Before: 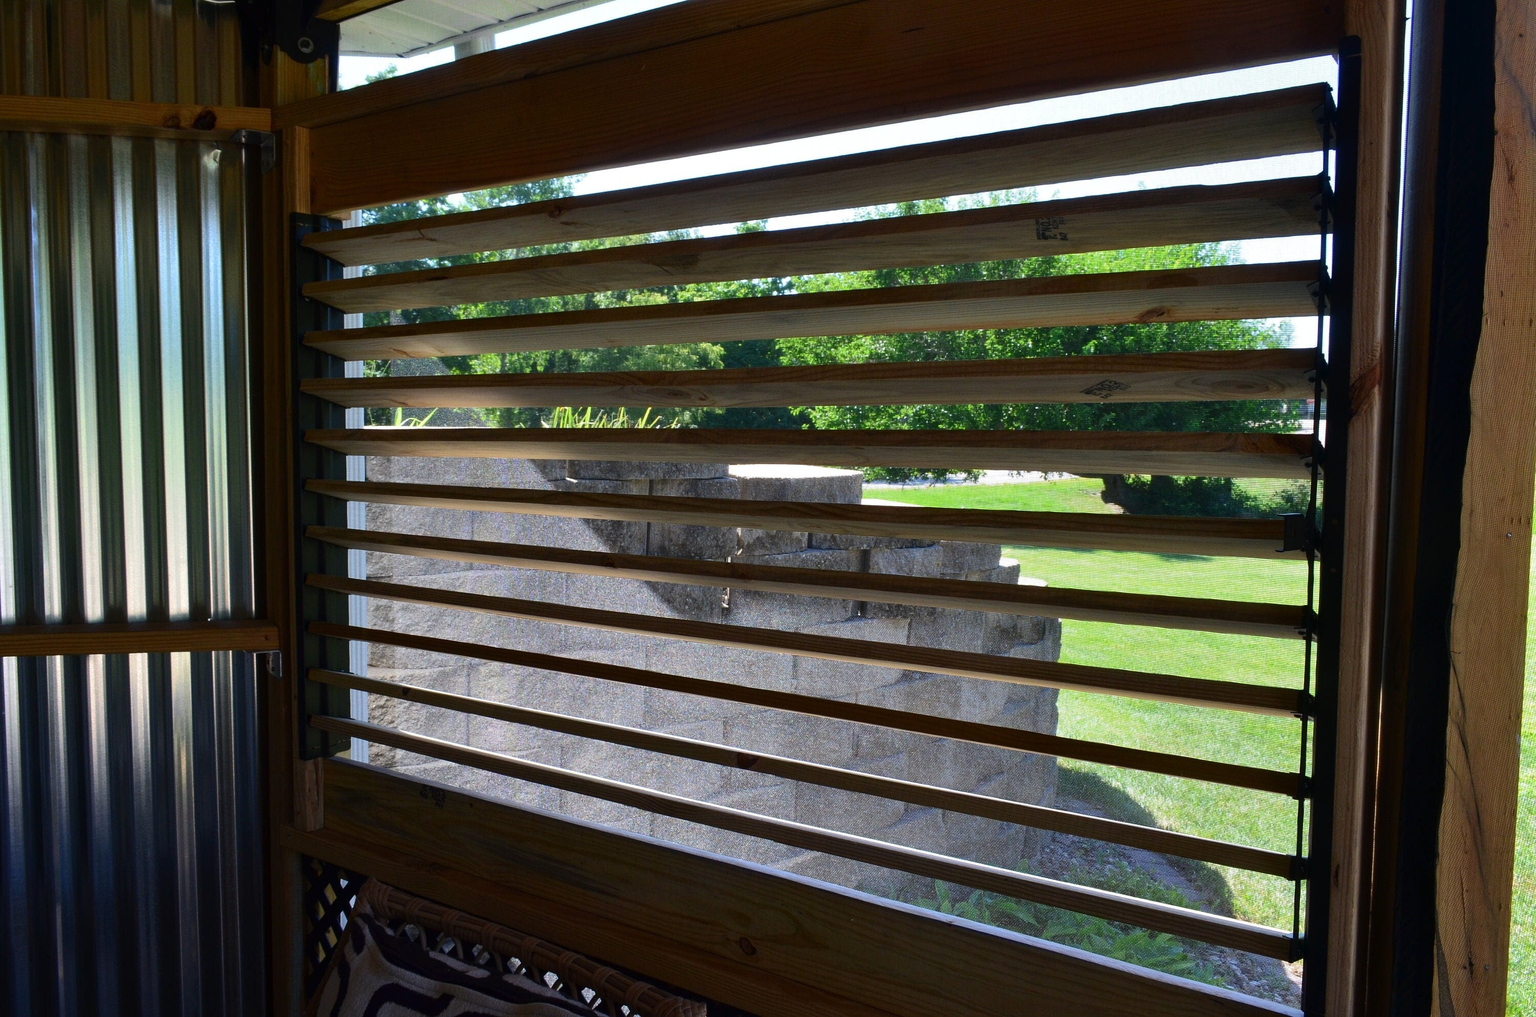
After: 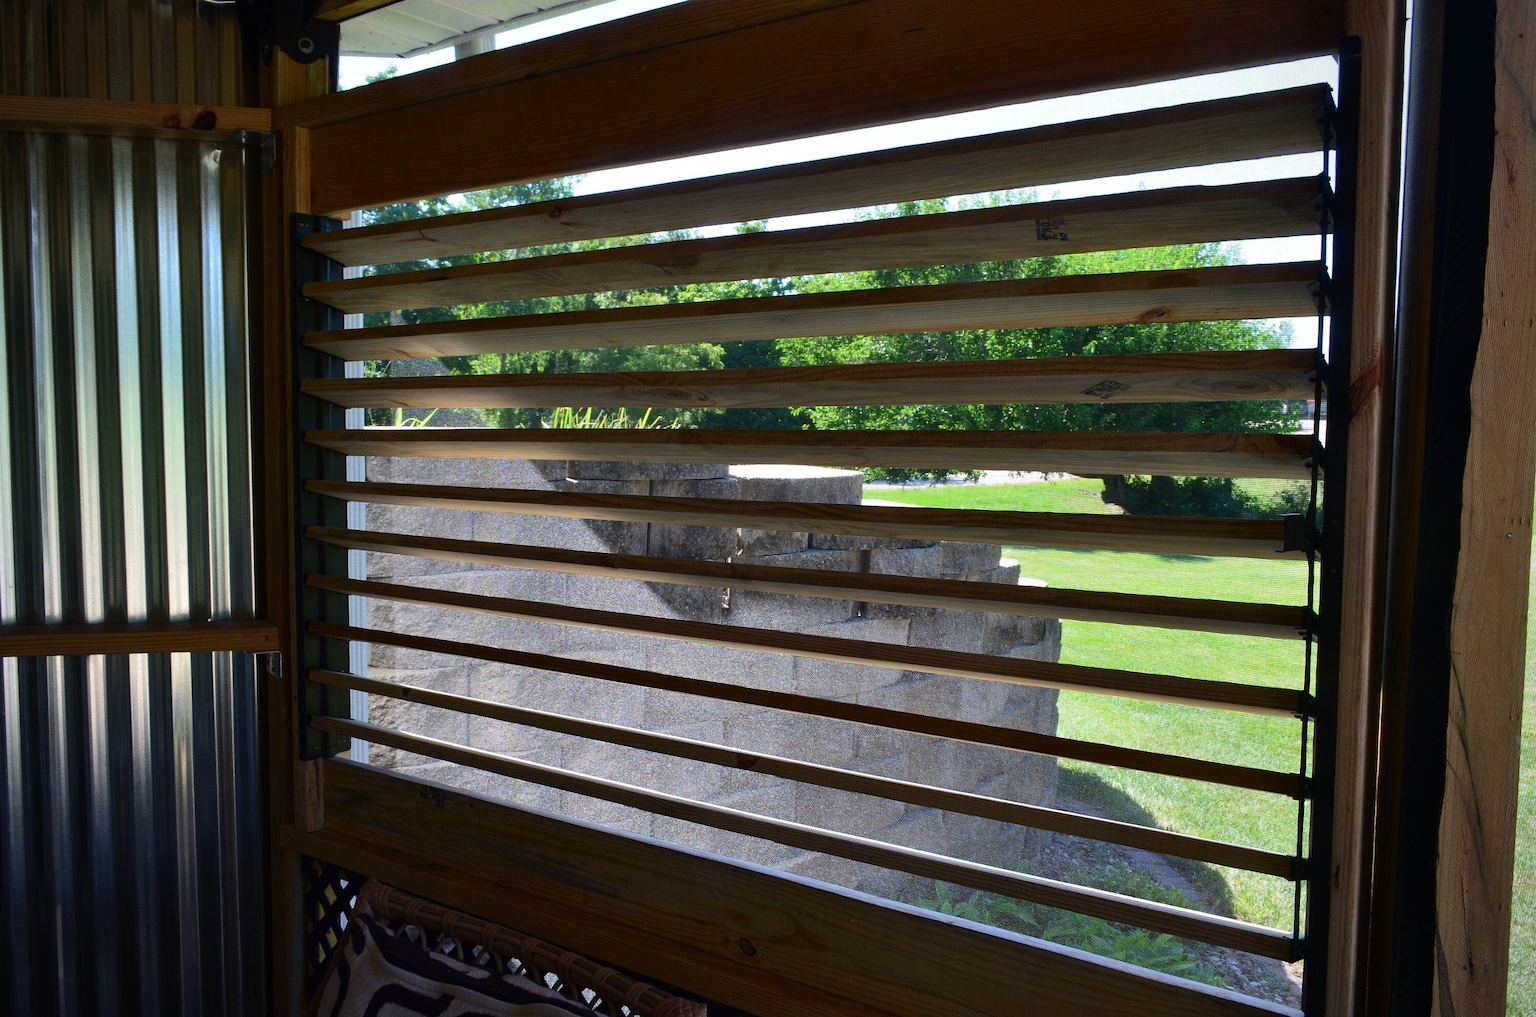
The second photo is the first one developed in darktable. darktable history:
exposure: compensate highlight preservation false
vignetting: on, module defaults
